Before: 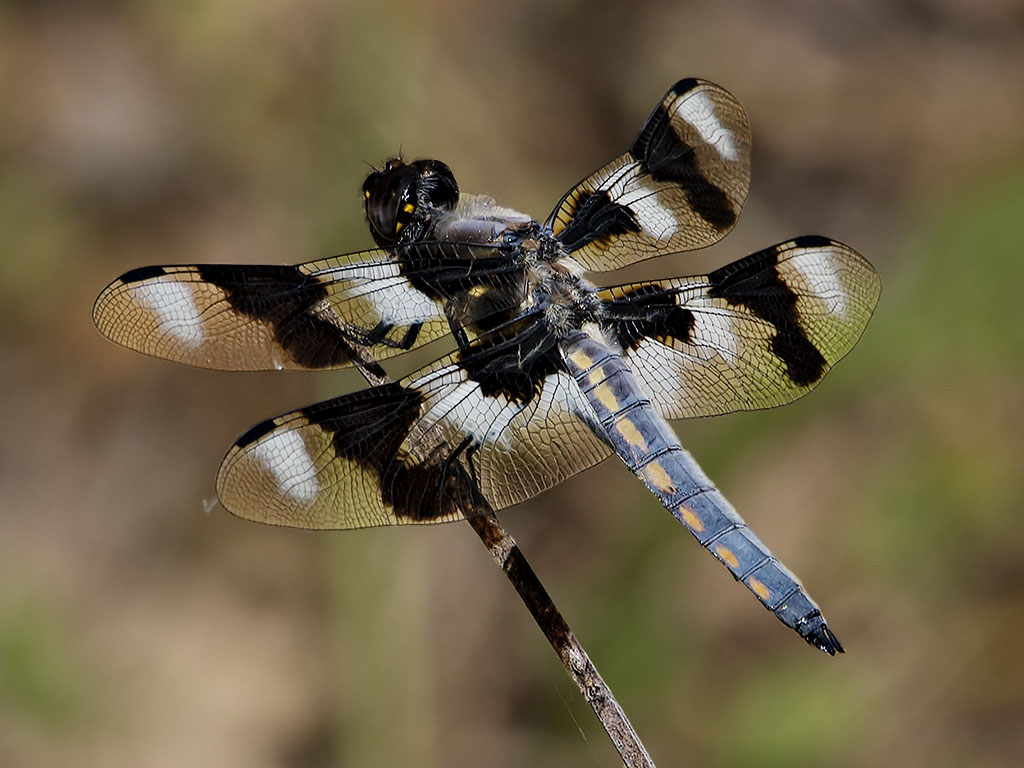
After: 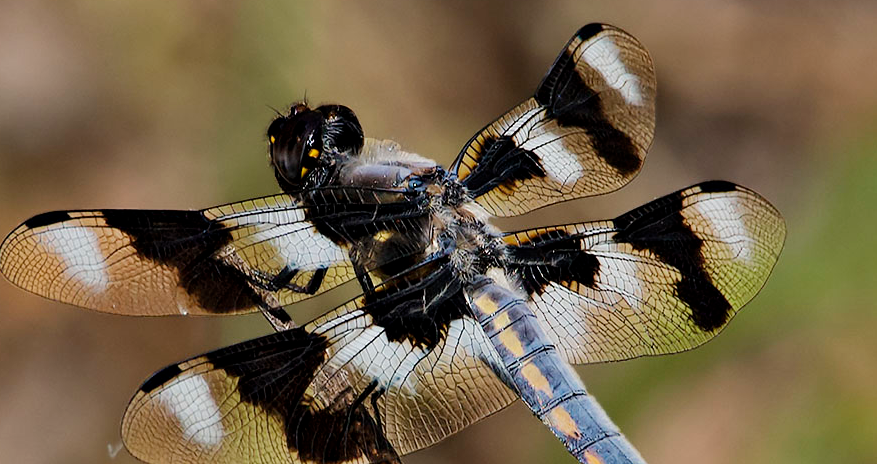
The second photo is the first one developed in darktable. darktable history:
crop and rotate: left 9.345%, top 7.22%, right 4.982%, bottom 32.331%
base curve: curves: ch0 [(0, 0) (0.262, 0.32) (0.722, 0.705) (1, 1)]
